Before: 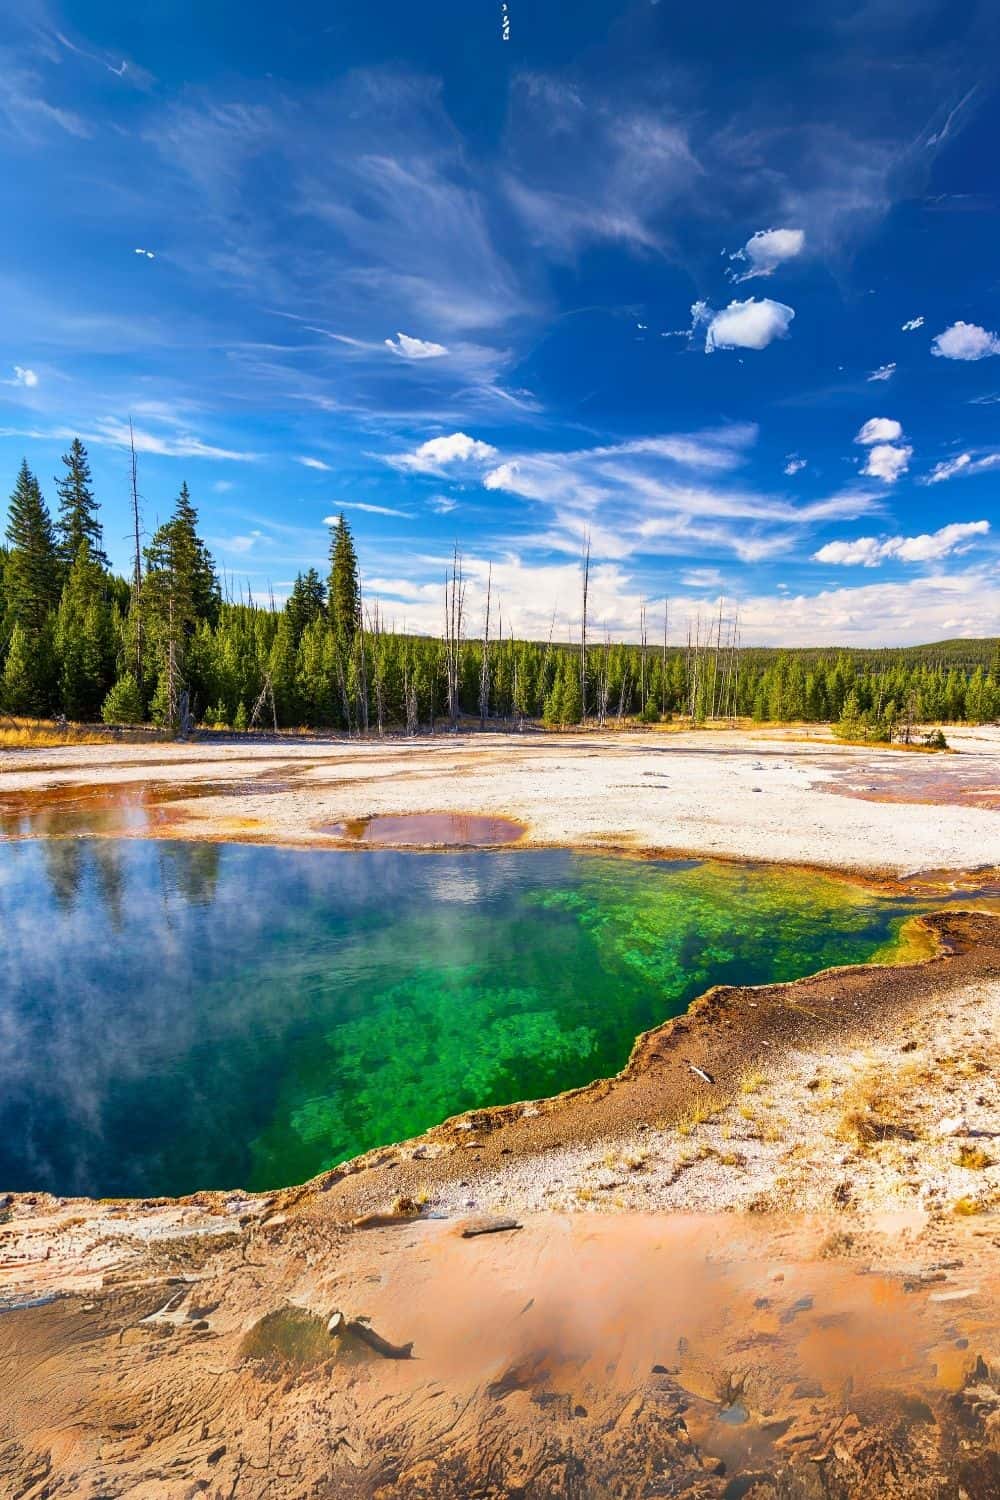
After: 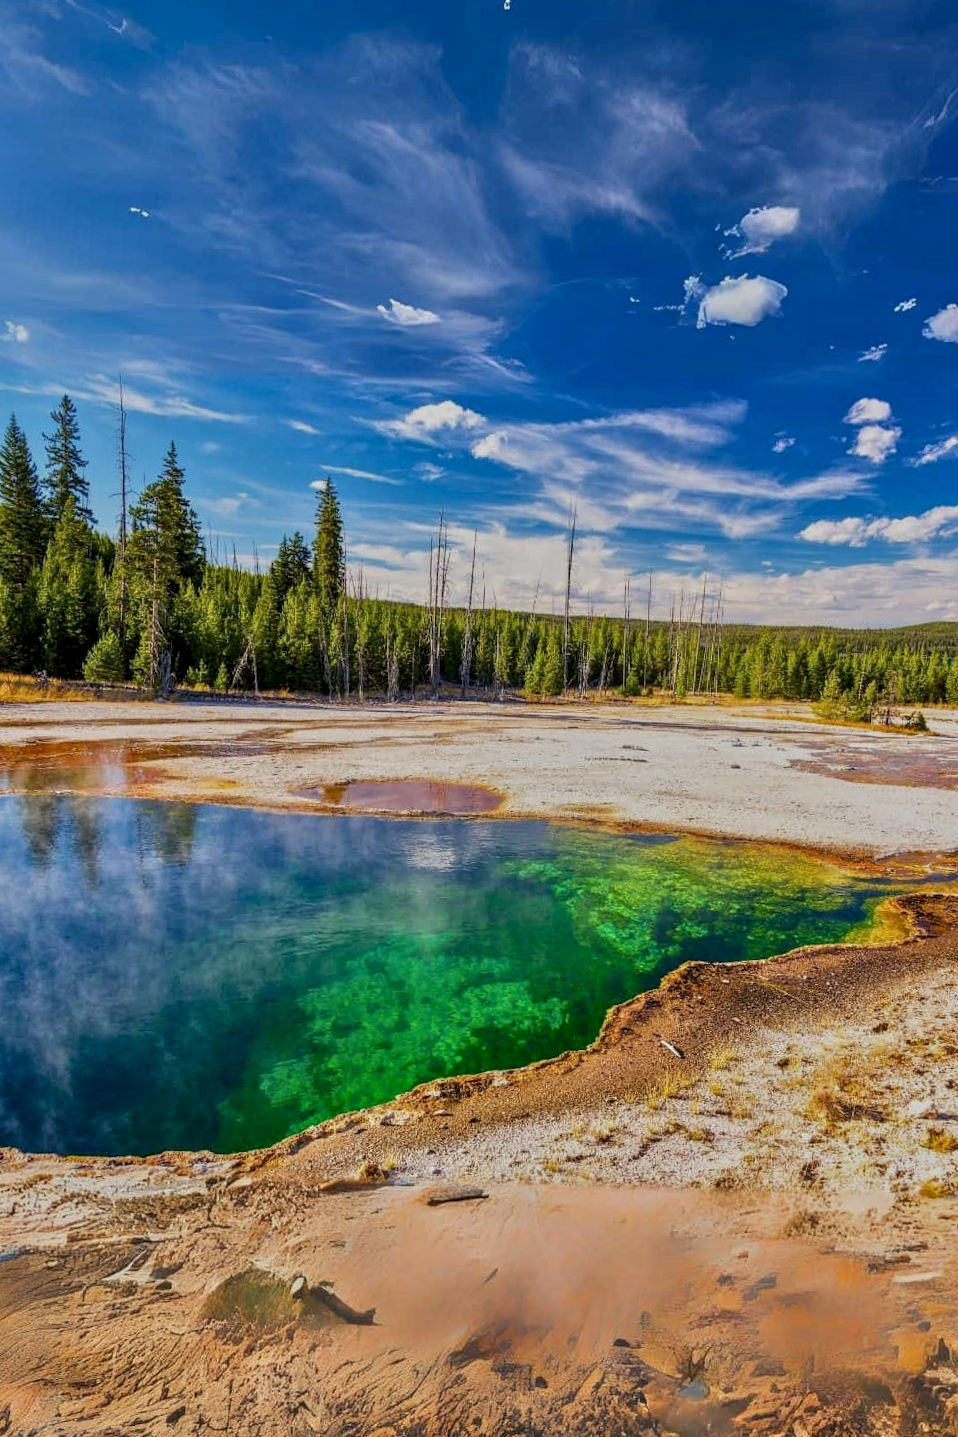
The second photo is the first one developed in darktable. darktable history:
crop and rotate: angle -1.69°
tone equalizer: -8 EV -0.002 EV, -7 EV 0.005 EV, -6 EV -0.008 EV, -5 EV 0.007 EV, -4 EV -0.042 EV, -3 EV -0.233 EV, -2 EV -0.662 EV, -1 EV -0.983 EV, +0 EV -0.969 EV, smoothing diameter 2%, edges refinement/feathering 20, mask exposure compensation -1.57 EV, filter diffusion 5
local contrast: detail 130%
